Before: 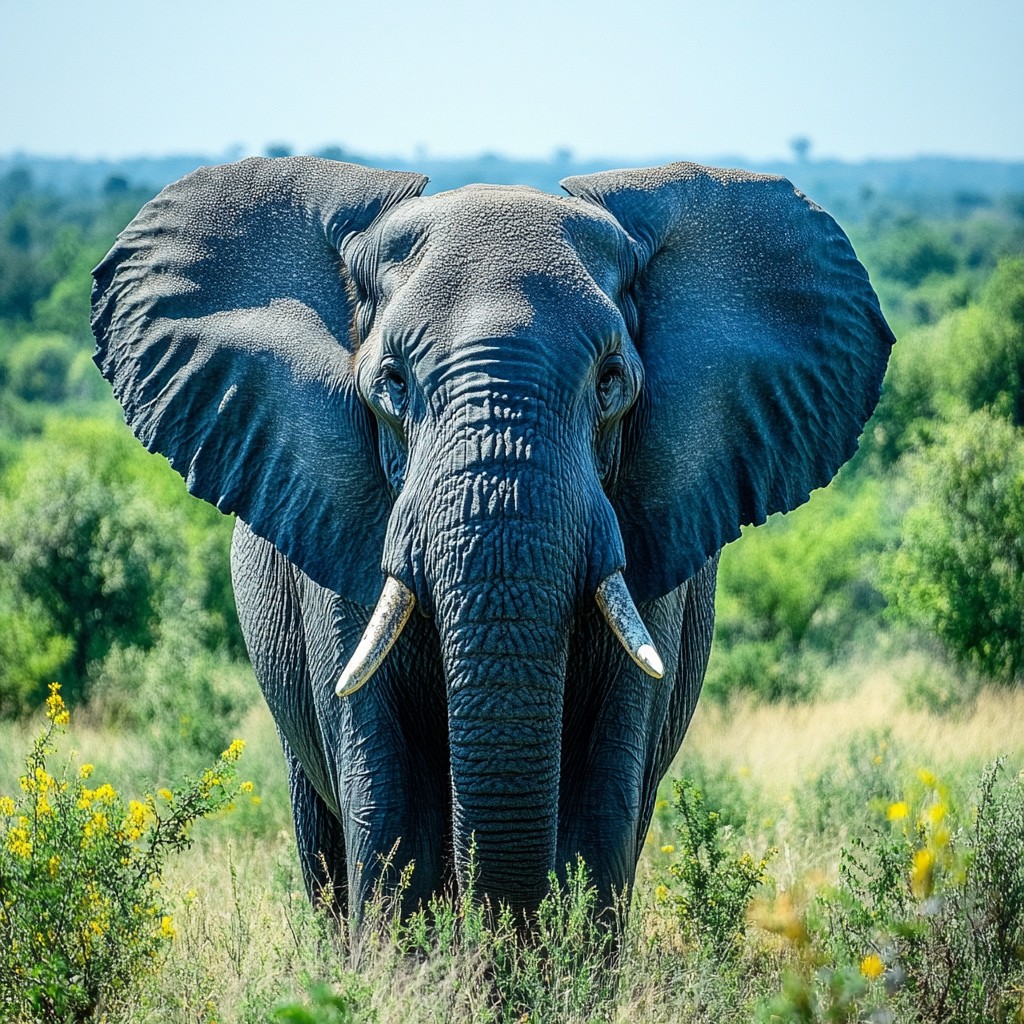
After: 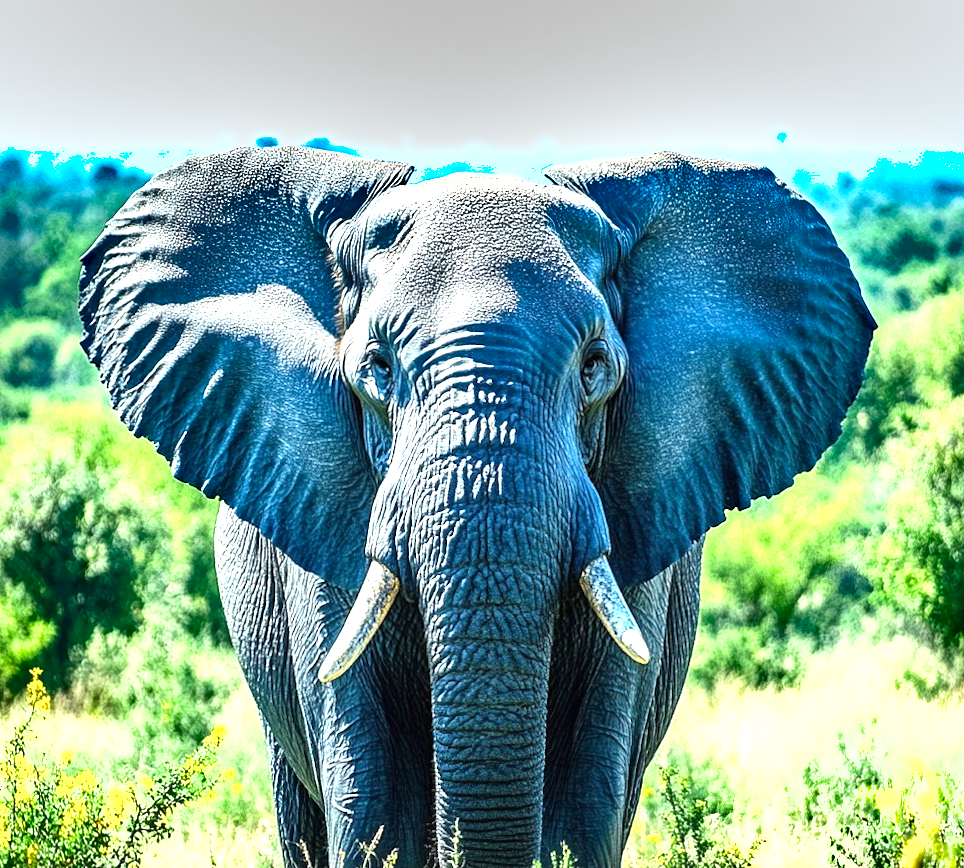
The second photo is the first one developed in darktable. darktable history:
rotate and perspective: rotation 0.226°, lens shift (vertical) -0.042, crop left 0.023, crop right 0.982, crop top 0.006, crop bottom 0.994
haze removal: compatibility mode true, adaptive false
shadows and highlights: soften with gaussian
exposure: black level correction 0, exposure 1.4 EV, compensate highlight preservation false
white balance: emerald 1
crop and rotate: angle 0.2°, left 0.275%, right 3.127%, bottom 14.18%
